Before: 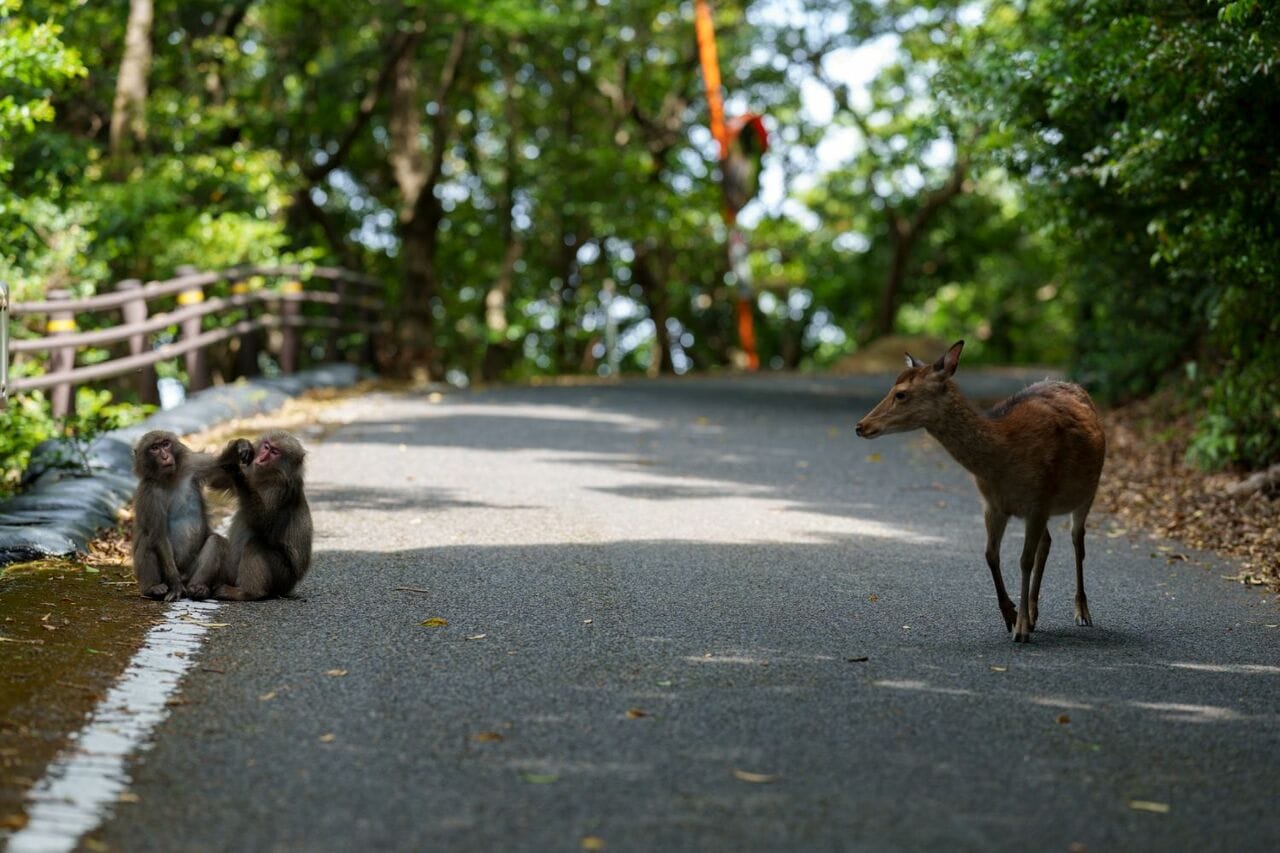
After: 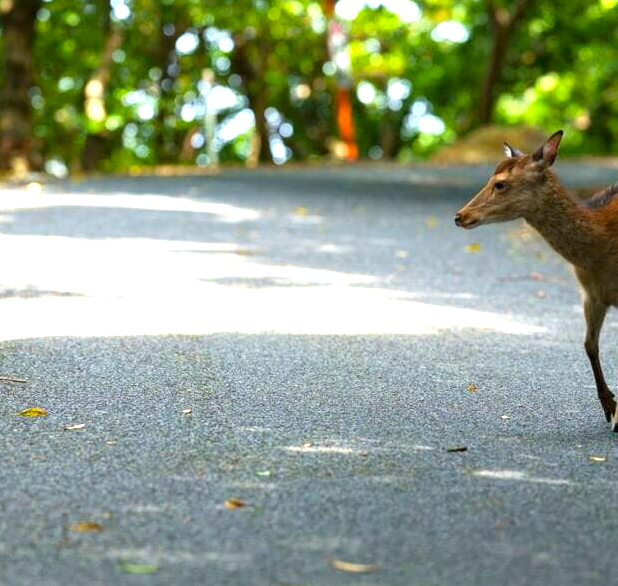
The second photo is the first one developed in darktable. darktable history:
crop: left 31.379%, top 24.658%, right 20.326%, bottom 6.628%
color balance rgb: perceptual saturation grading › global saturation 20%, global vibrance 20%
exposure: exposure 1.5 EV, compensate highlight preservation false
color correction: saturation 0.98
